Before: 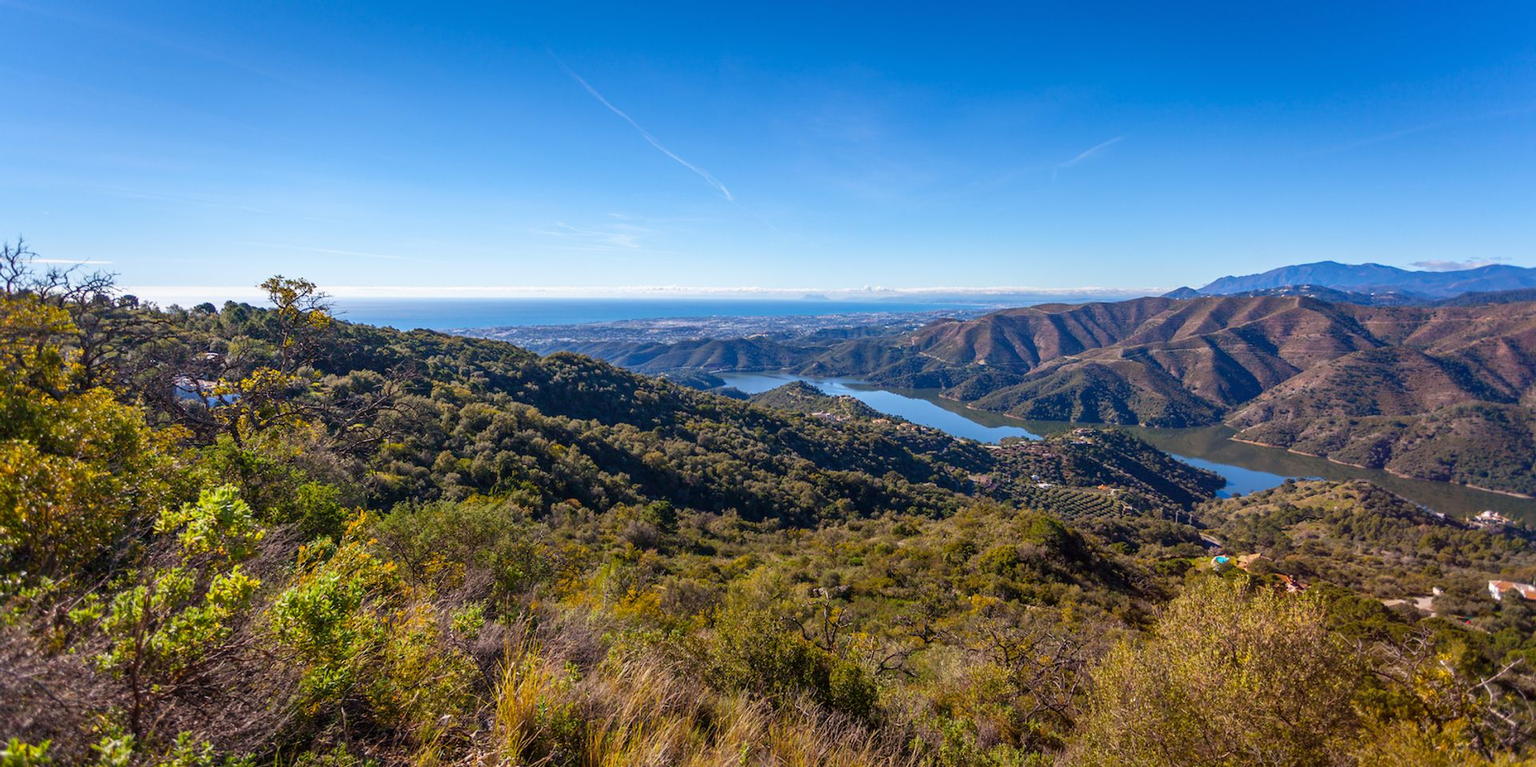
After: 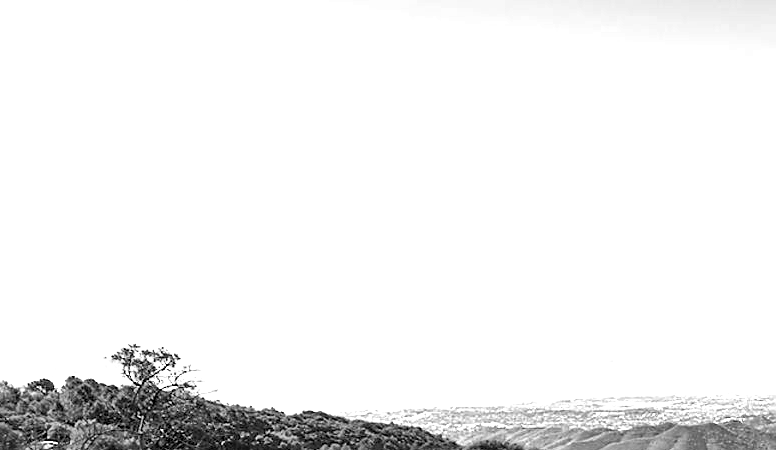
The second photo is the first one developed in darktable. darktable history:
sharpen: on, module defaults
contrast brightness saturation: contrast 0.201, brightness 0.161, saturation 0.228
color zones: curves: ch0 [(0, 0.613) (0.01, 0.613) (0.245, 0.448) (0.498, 0.529) (0.642, 0.665) (0.879, 0.777) (0.99, 0.613)]; ch1 [(0, 0) (0.143, 0) (0.286, 0) (0.429, 0) (0.571, 0) (0.714, 0) (0.857, 0)]
crop and rotate: left 11.242%, top 0.099%, right 48.33%, bottom 52.907%
exposure: black level correction 0.007, exposure 0.159 EV, compensate highlight preservation false
